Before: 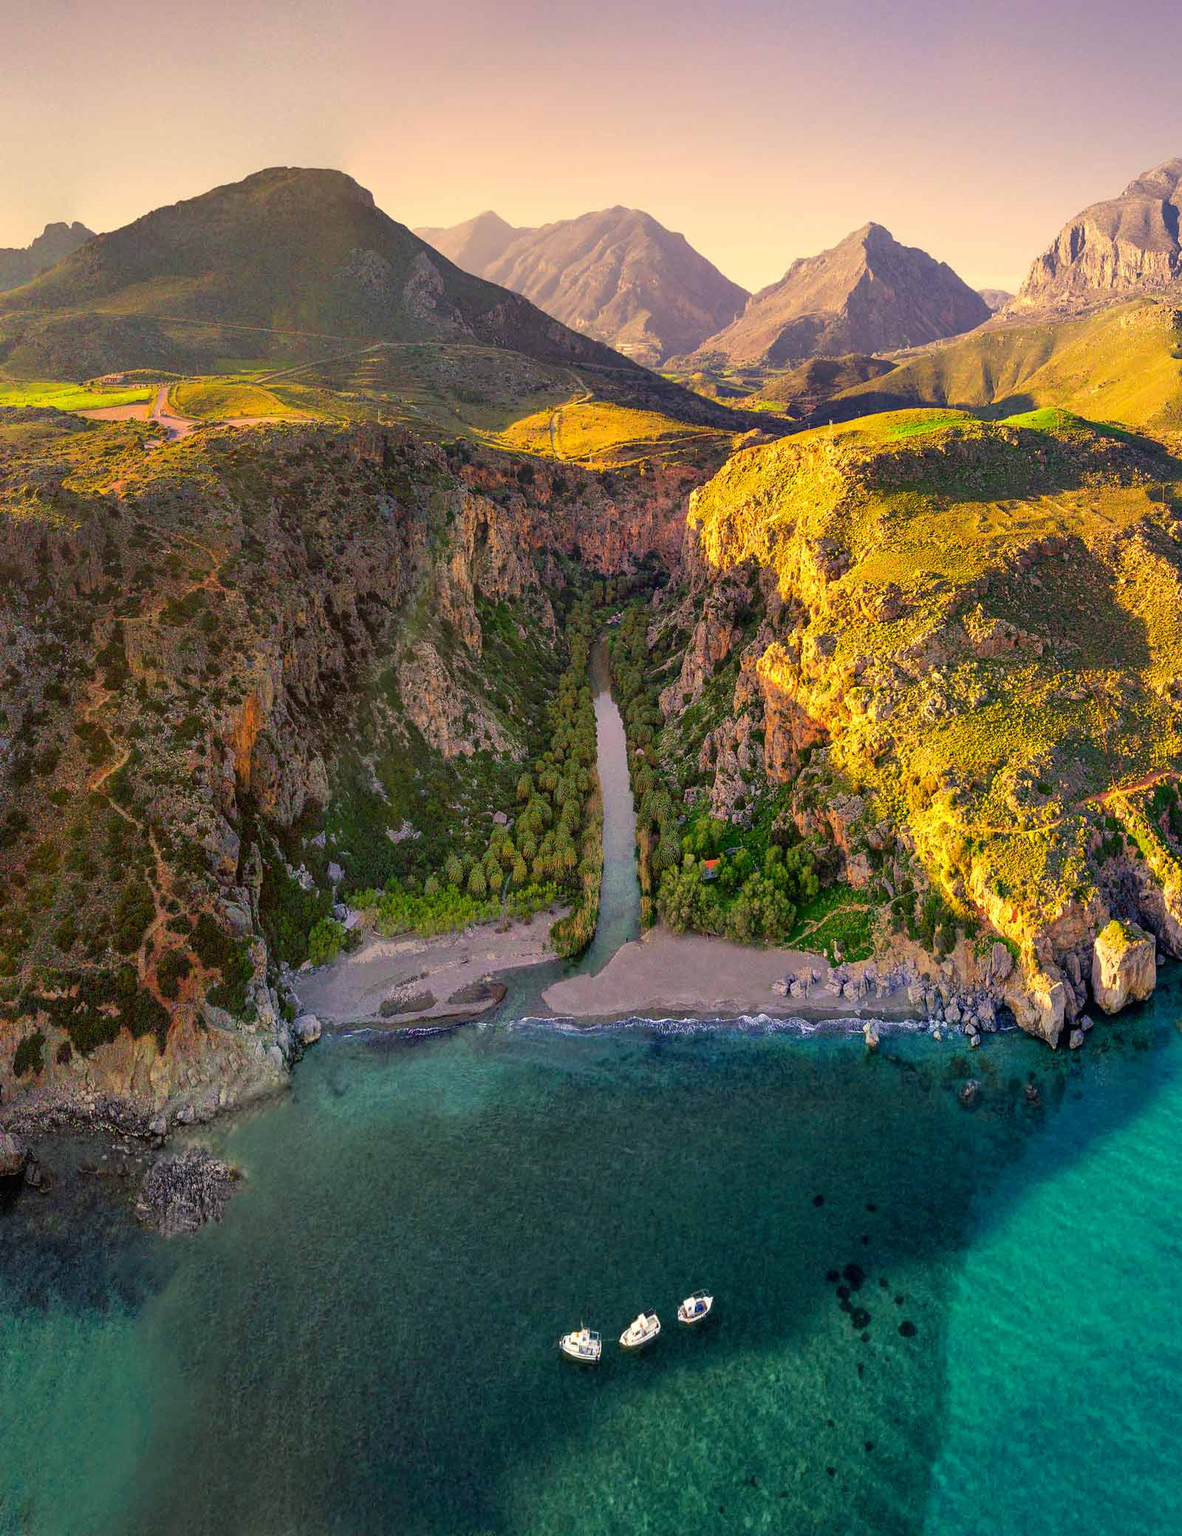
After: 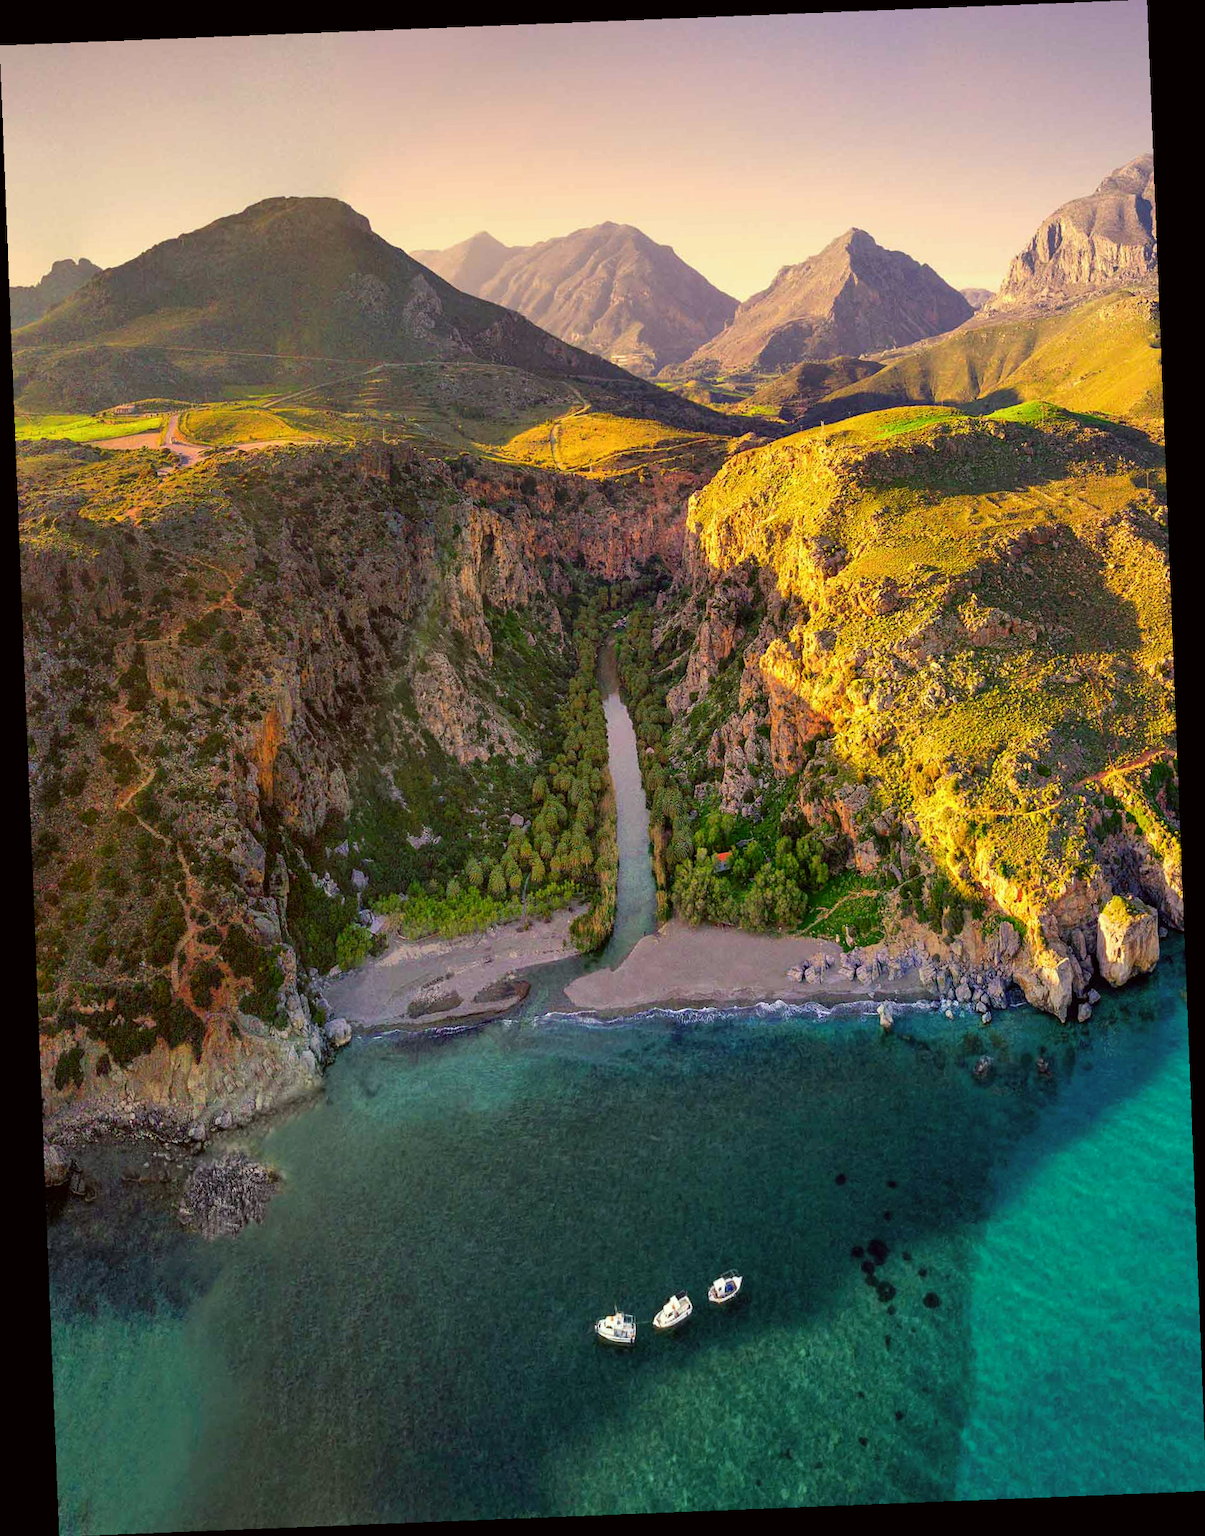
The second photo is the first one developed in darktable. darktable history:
color correction: highlights a* -2.73, highlights b* -2.09, shadows a* 2.41, shadows b* 2.73
rotate and perspective: rotation -2.29°, automatic cropping off
